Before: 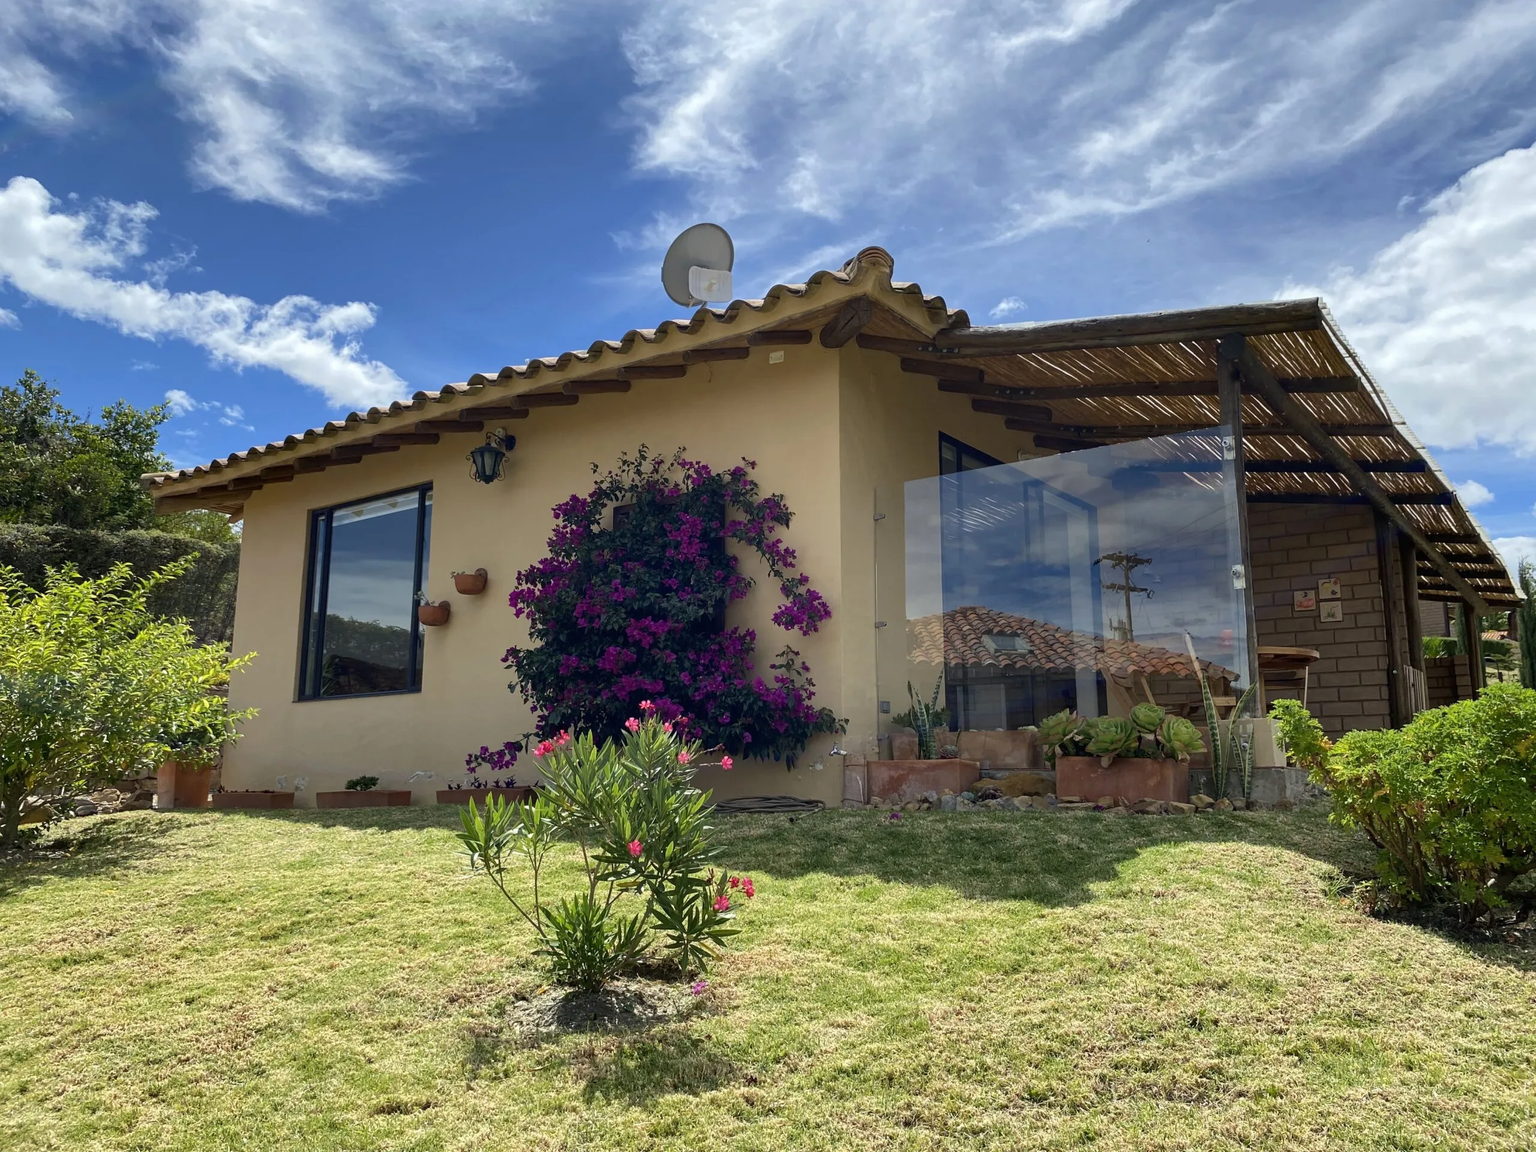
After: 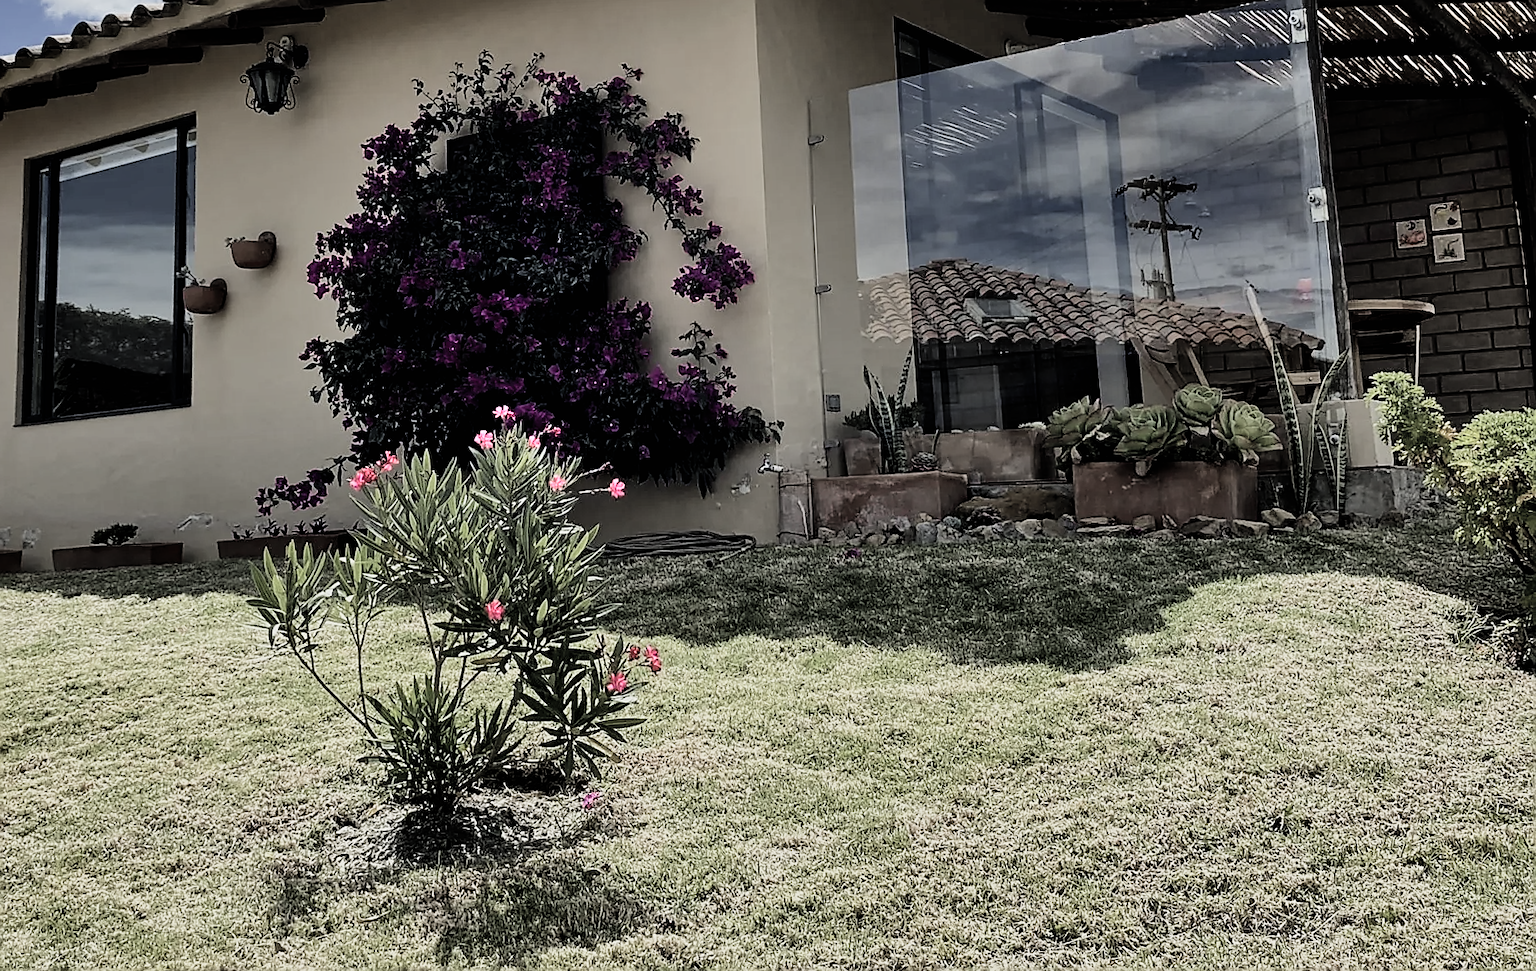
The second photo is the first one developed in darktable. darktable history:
filmic rgb: black relative exposure -5 EV, hardness 2.88, contrast 1.4, highlights saturation mix -30%
color zones: curves: ch0 [(0, 0.6) (0.129, 0.508) (0.193, 0.483) (0.429, 0.5) (0.571, 0.5) (0.714, 0.5) (0.857, 0.5) (1, 0.6)]; ch1 [(0, 0.481) (0.112, 0.245) (0.213, 0.223) (0.429, 0.233) (0.571, 0.231) (0.683, 0.242) (0.857, 0.296) (1, 0.481)]
rotate and perspective: rotation -2.12°, lens shift (vertical) 0.009, lens shift (horizontal) -0.008, automatic cropping original format, crop left 0.036, crop right 0.964, crop top 0.05, crop bottom 0.959
tone equalizer: on, module defaults
crop and rotate: left 17.299%, top 35.115%, right 7.015%, bottom 1.024%
shadows and highlights: low approximation 0.01, soften with gaussian
sharpen: radius 1.4, amount 1.25, threshold 0.7
